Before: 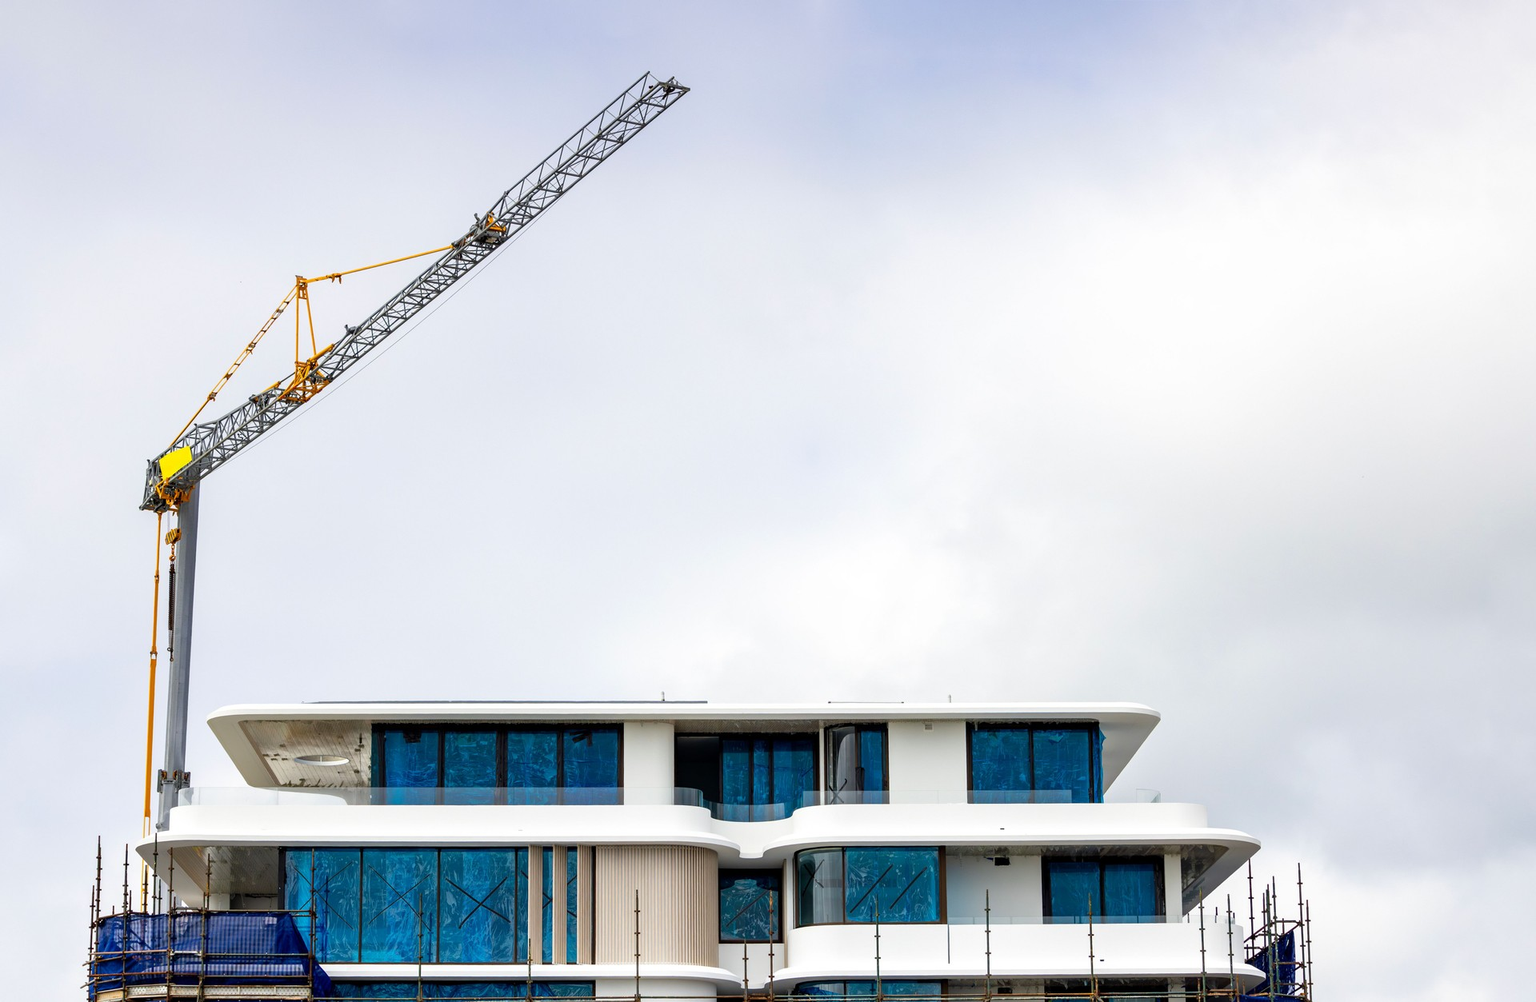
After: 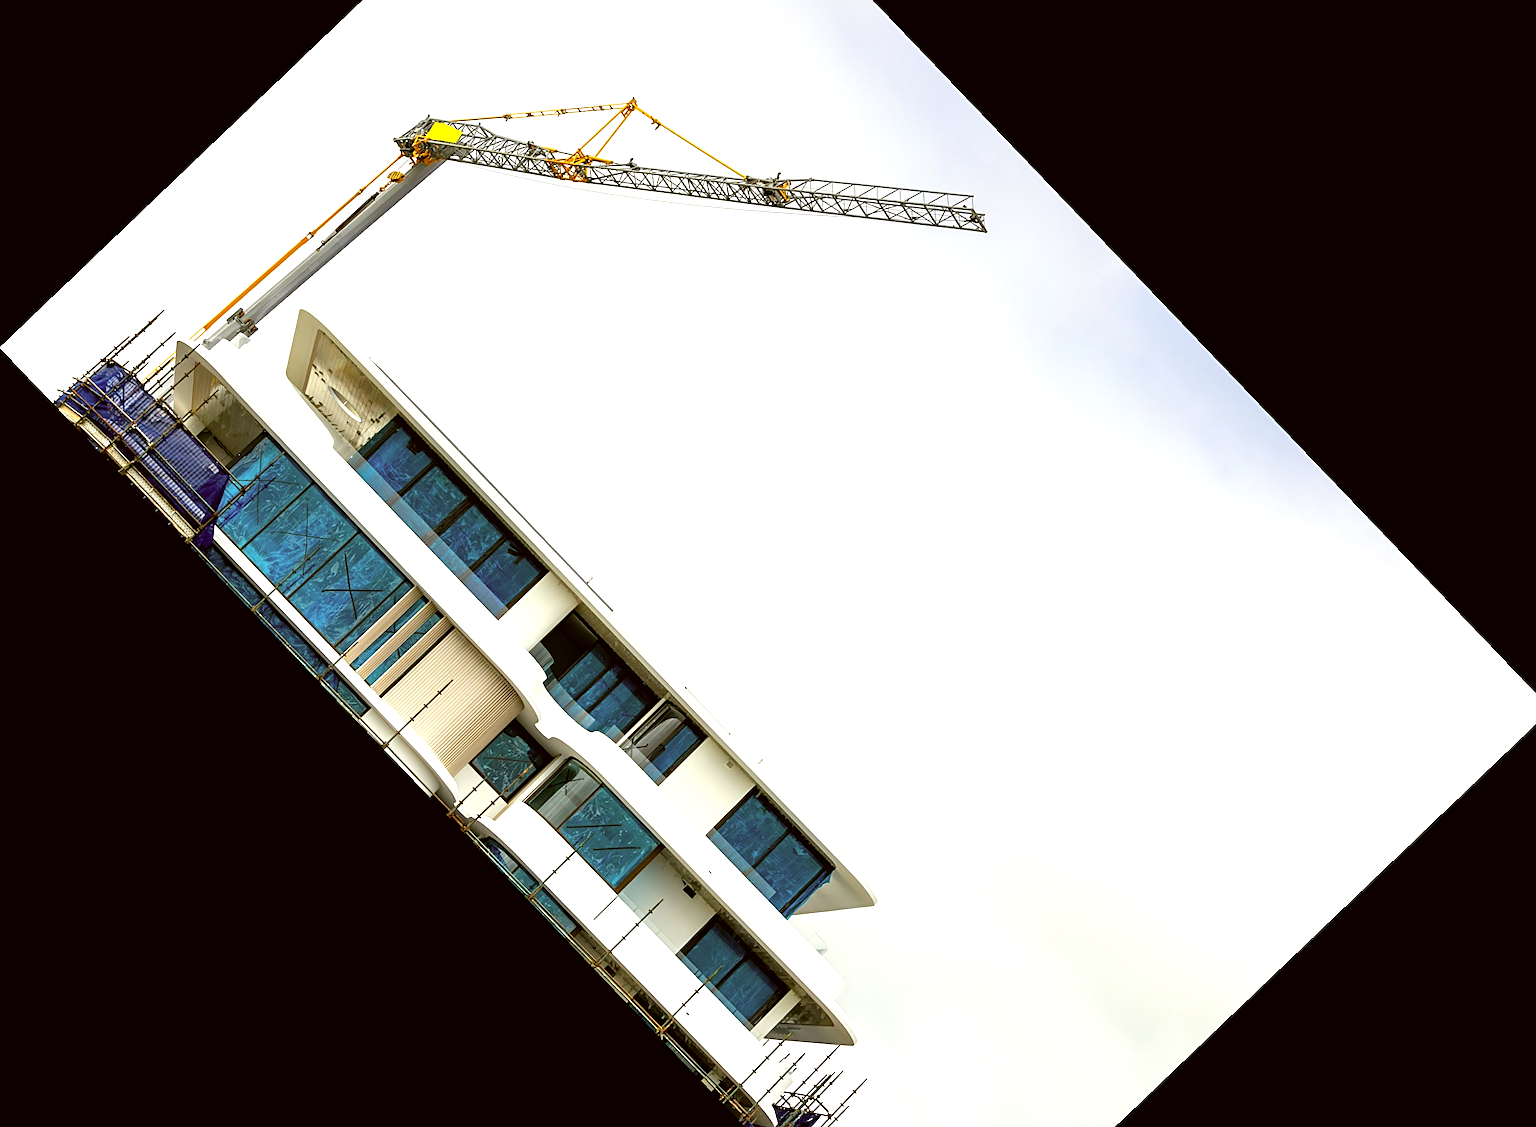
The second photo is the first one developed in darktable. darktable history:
crop and rotate: angle -46.26°, top 16.234%, right 0.912%, bottom 11.704%
grain: coarseness 0.81 ISO, strength 1.34%, mid-tones bias 0%
color correction: highlights a* -1.43, highlights b* 10.12, shadows a* 0.395, shadows b* 19.35
exposure: exposure 0.559 EV, compensate highlight preservation false
sharpen: on, module defaults
